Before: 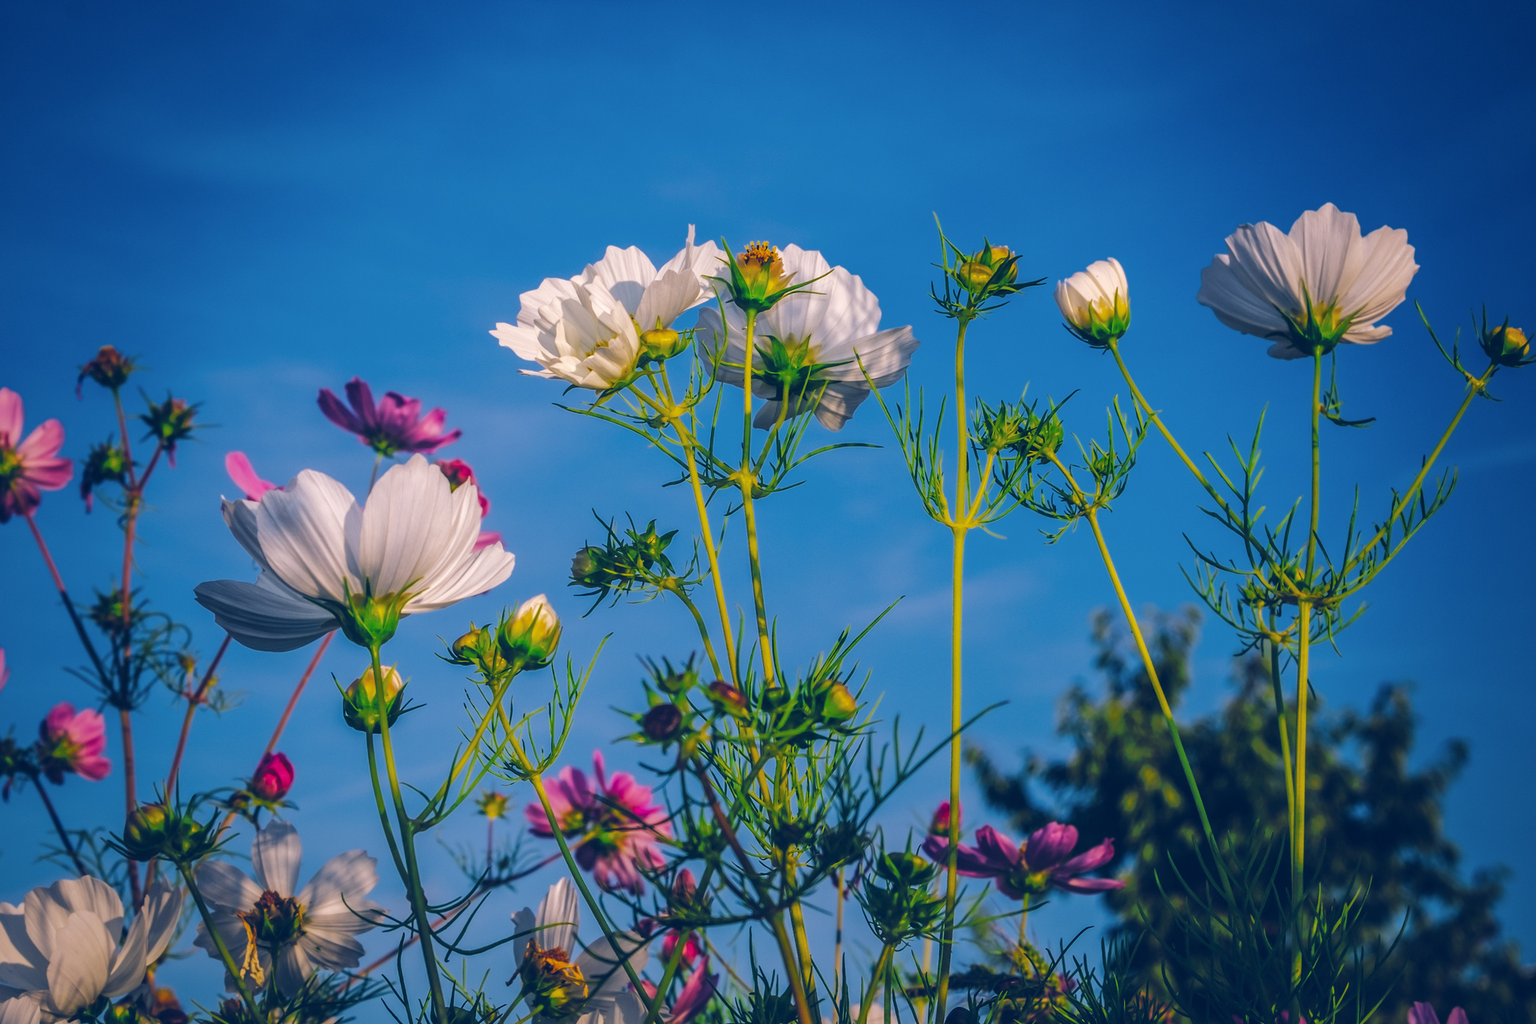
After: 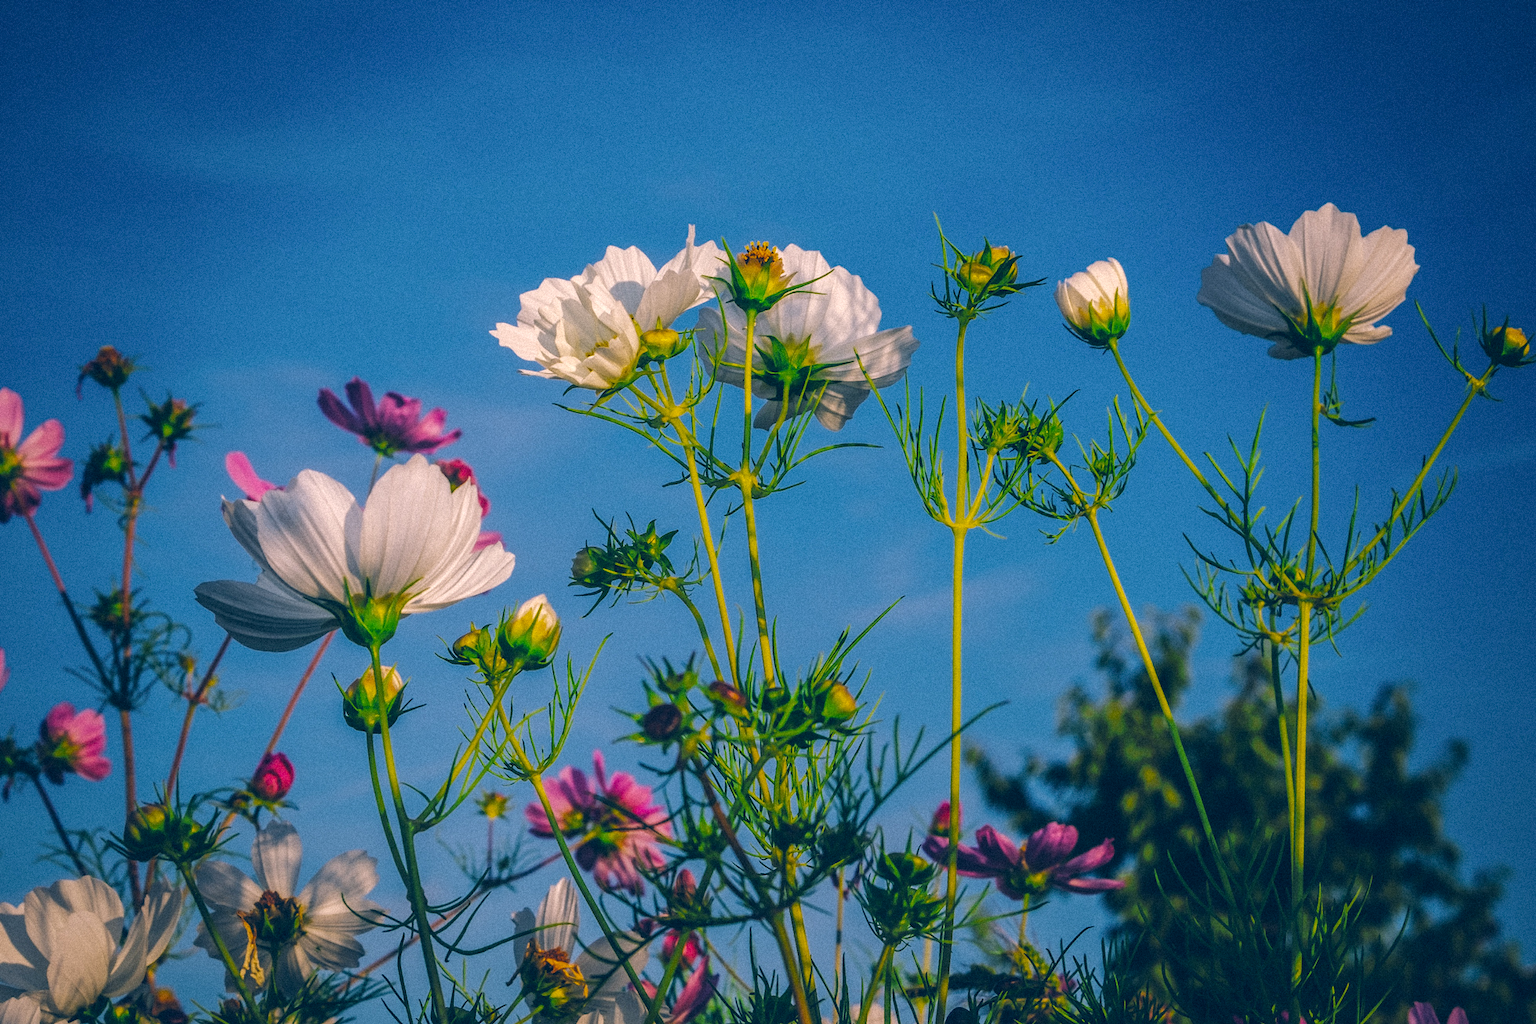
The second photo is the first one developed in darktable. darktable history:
white balance: emerald 1
color correction: highlights a* 4.02, highlights b* 4.98, shadows a* -7.55, shadows b* 4.98
grain: mid-tones bias 0%
